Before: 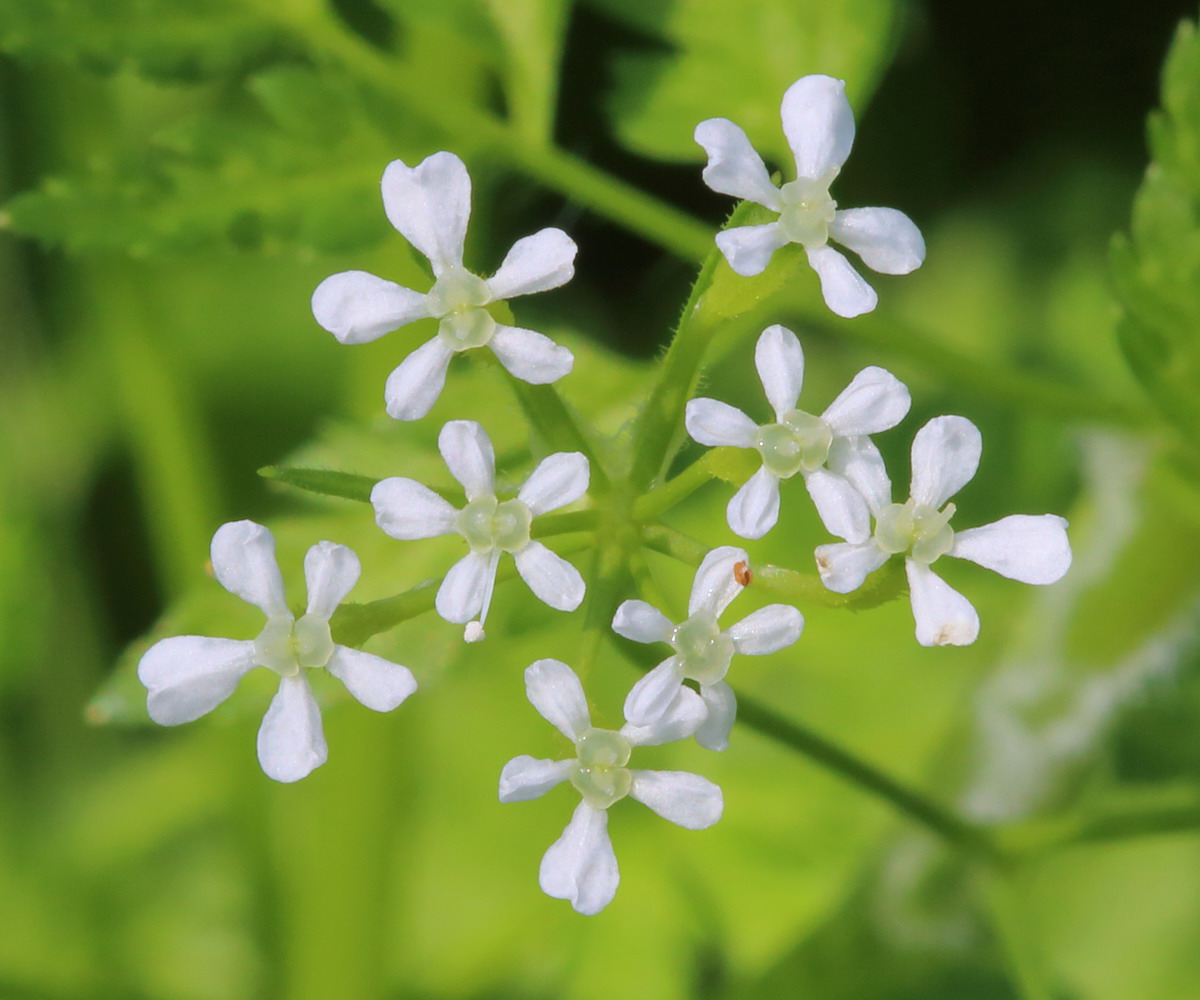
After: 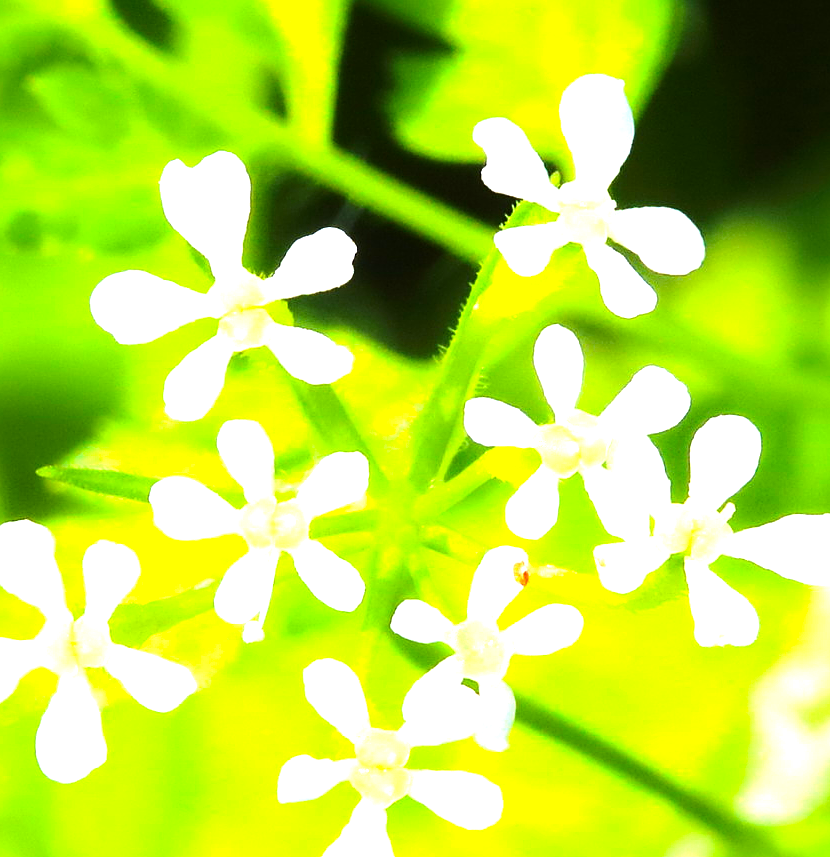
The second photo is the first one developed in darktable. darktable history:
color zones: curves: ch1 [(0.25, 0.61) (0.75, 0.248)]
color balance rgb: perceptual saturation grading › global saturation 15.968%
sharpen: on, module defaults
tone equalizer: -8 EV -1.07 EV, -7 EV -1.02 EV, -6 EV -0.83 EV, -5 EV -0.618 EV, -3 EV 0.597 EV, -2 EV 0.897 EV, -1 EV 1 EV, +0 EV 1.08 EV, smoothing diameter 2.08%, edges refinement/feathering 18.68, mask exposure compensation -1.57 EV, filter diffusion 5
exposure: black level correction 0, exposure 1.098 EV, compensate highlight preservation false
crop: left 18.458%, right 12.341%, bottom 14.296%
